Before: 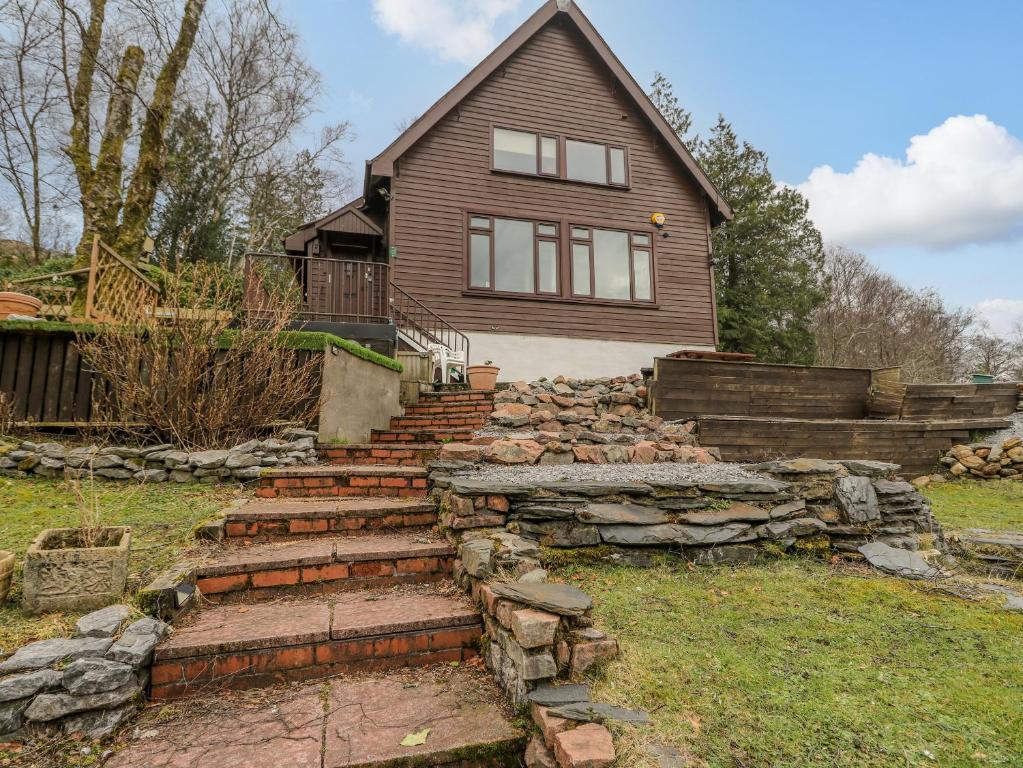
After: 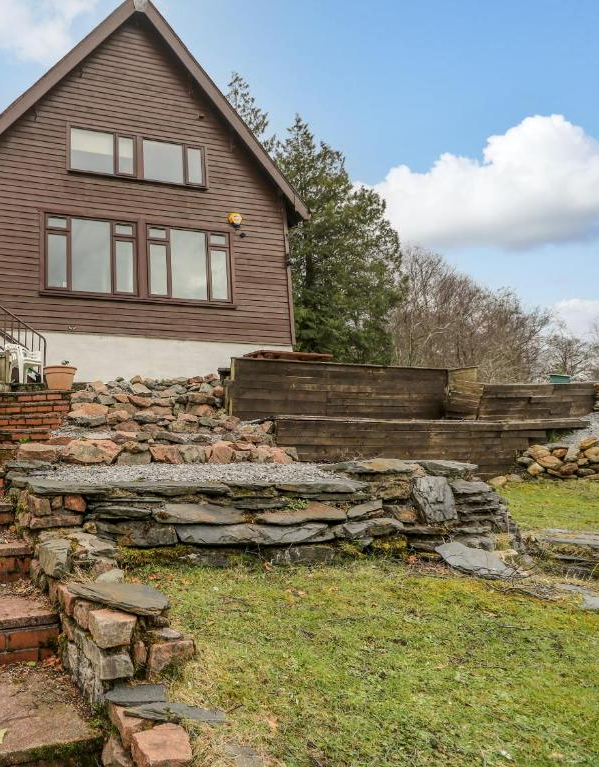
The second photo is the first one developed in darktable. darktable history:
local contrast: mode bilateral grid, contrast 20, coarseness 50, detail 120%, midtone range 0.2
crop: left 41.402%
